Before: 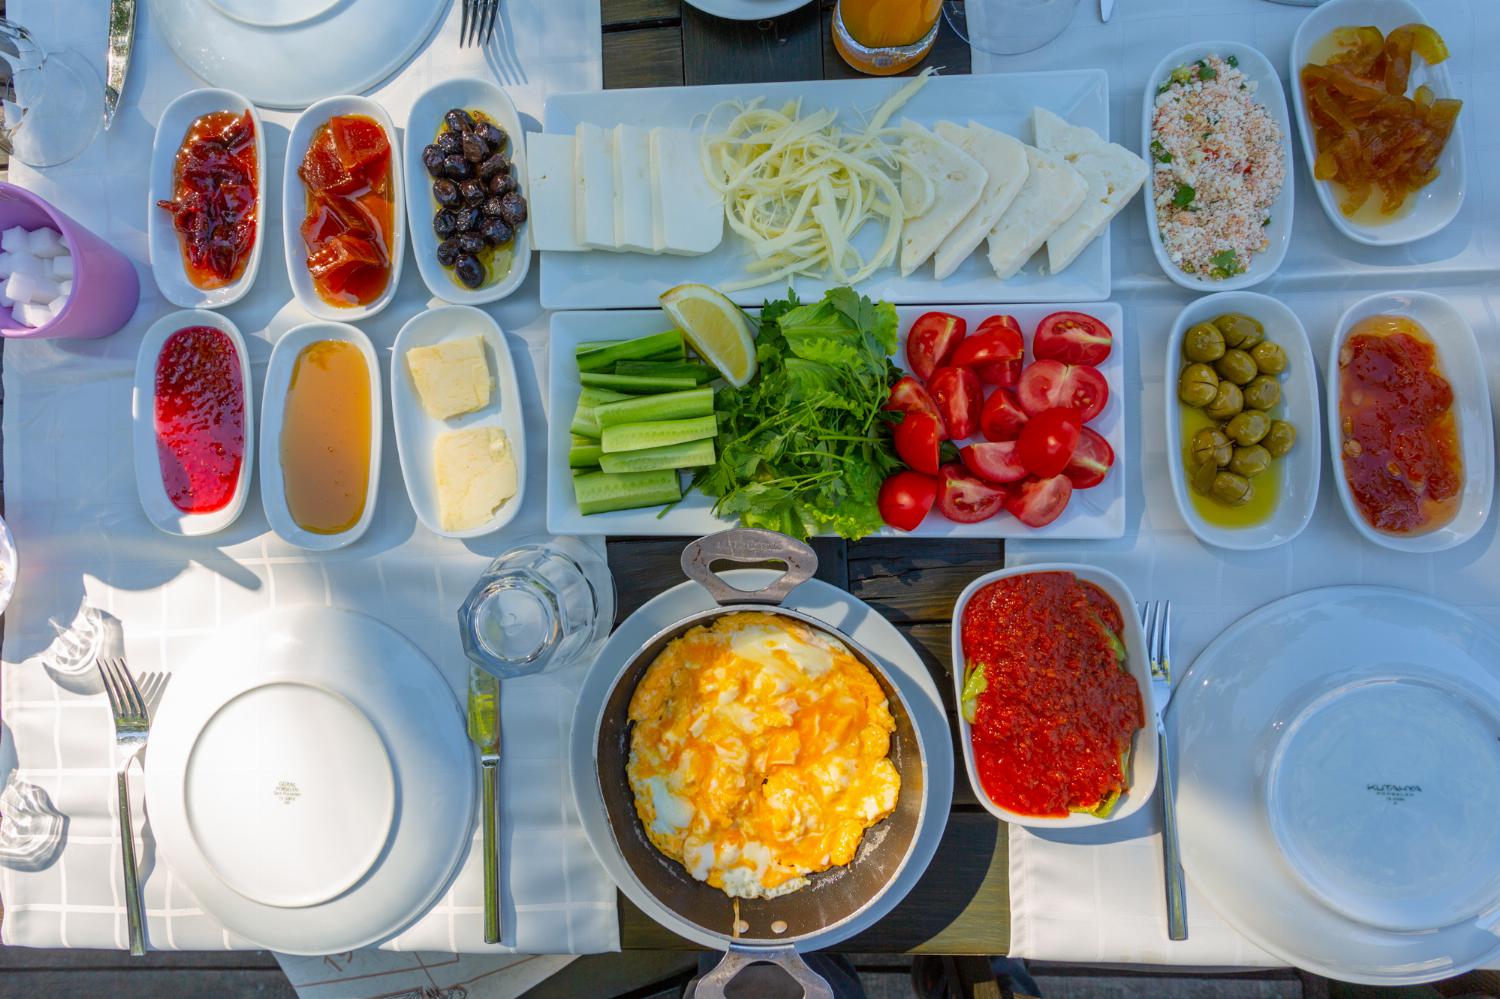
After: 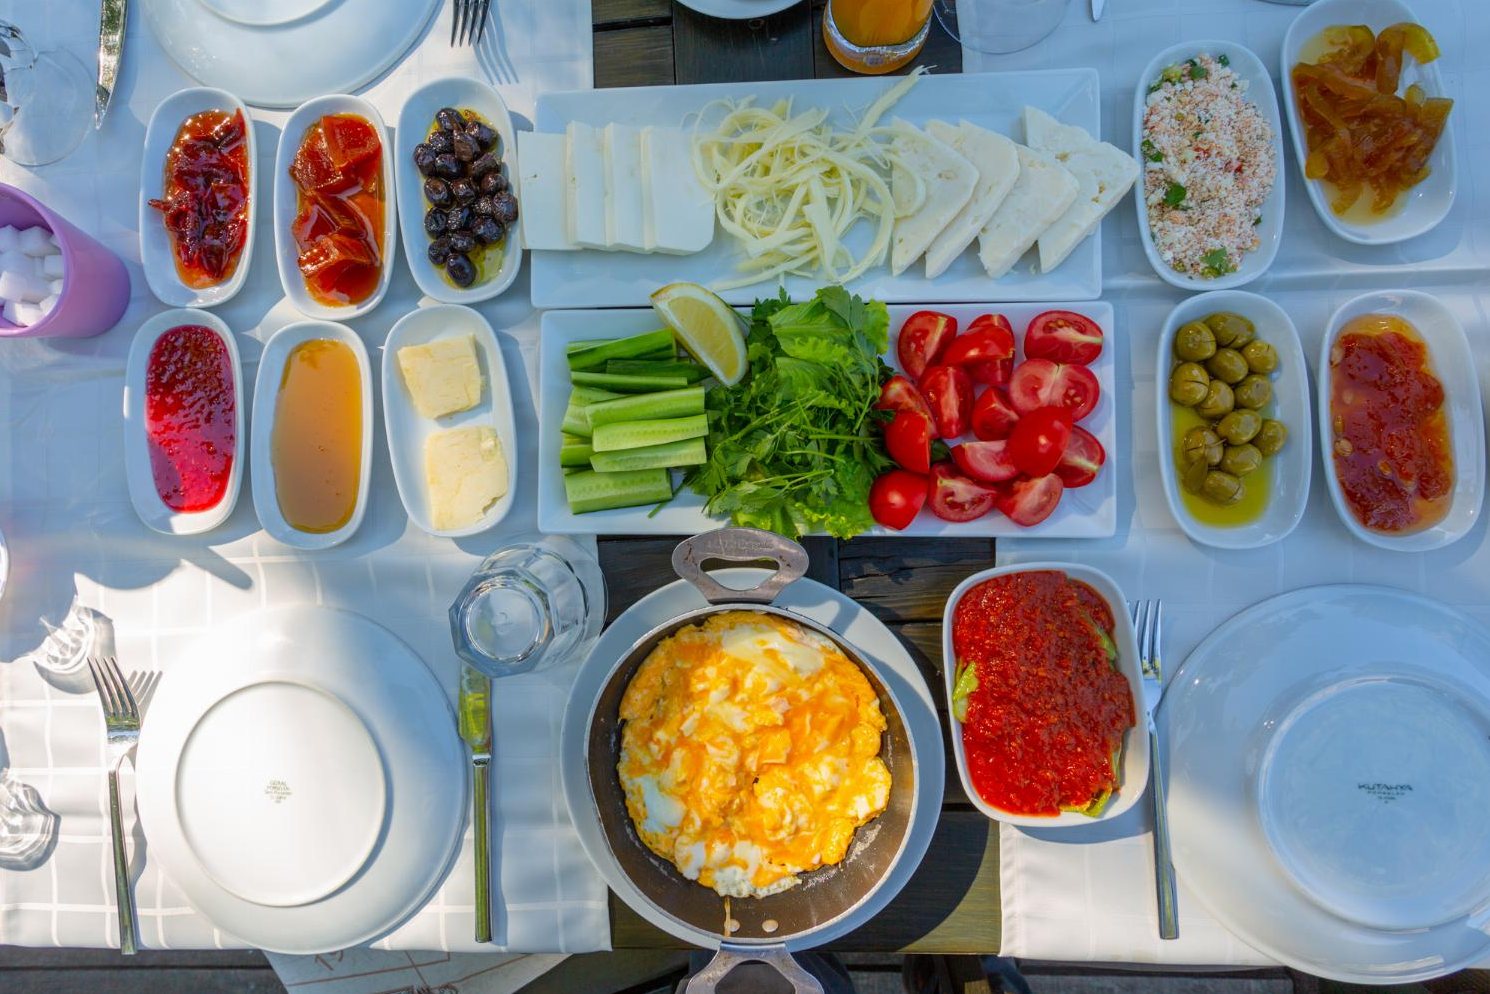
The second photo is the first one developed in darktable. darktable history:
exposure: compensate highlight preservation false
crop and rotate: left 0.614%, top 0.179%, bottom 0.309%
